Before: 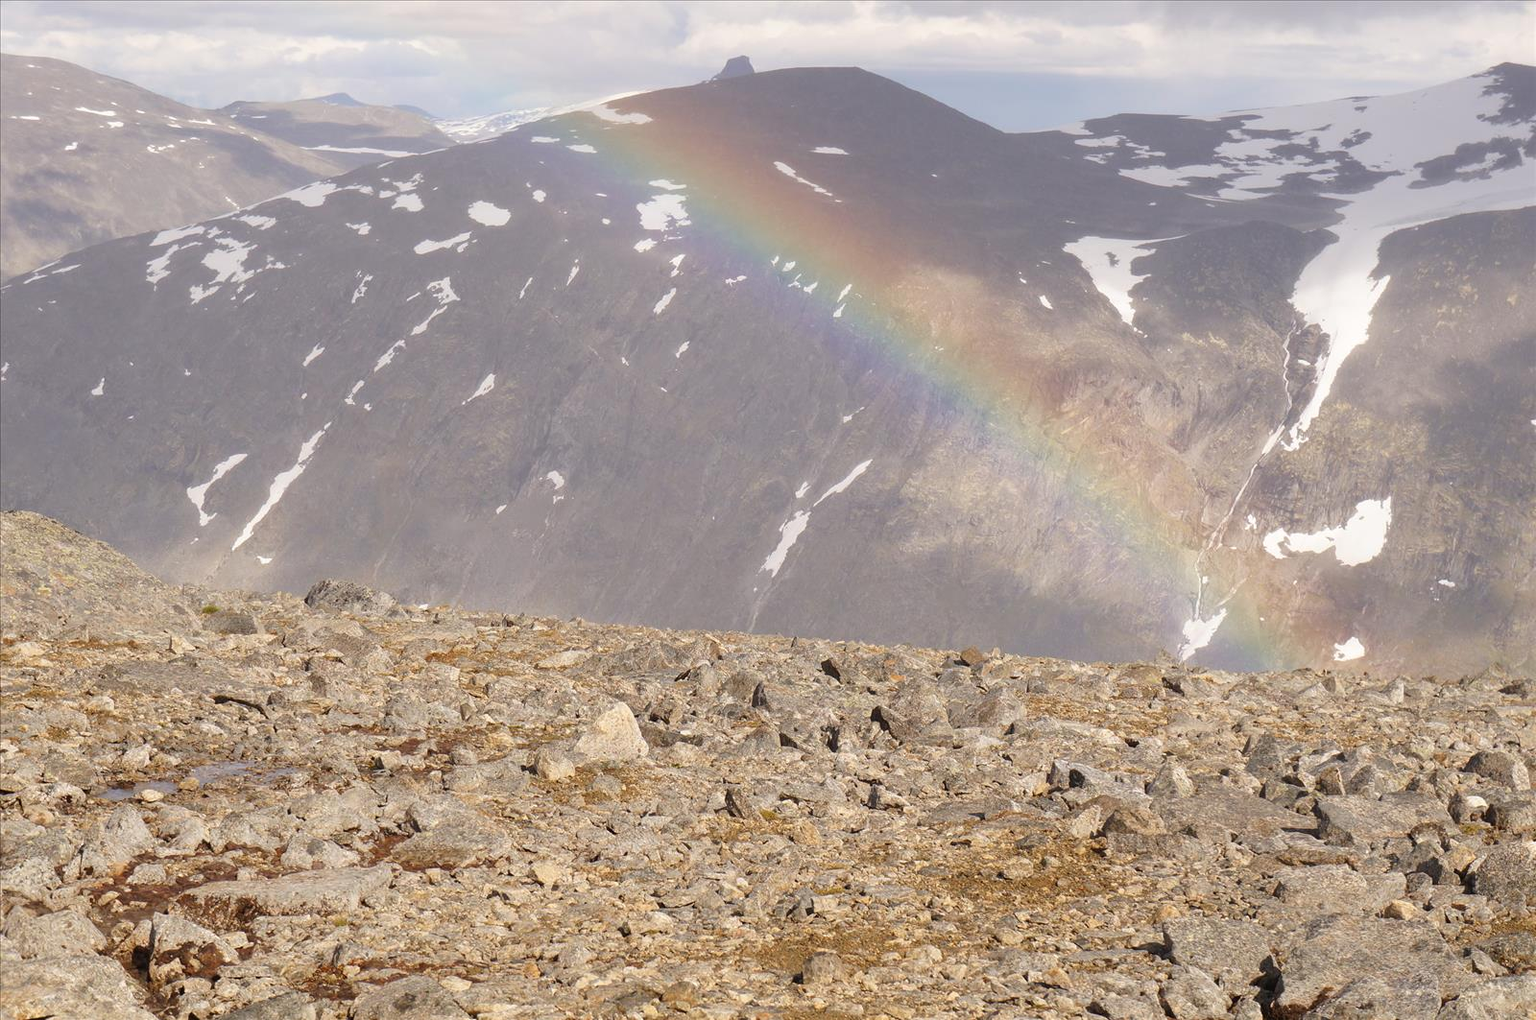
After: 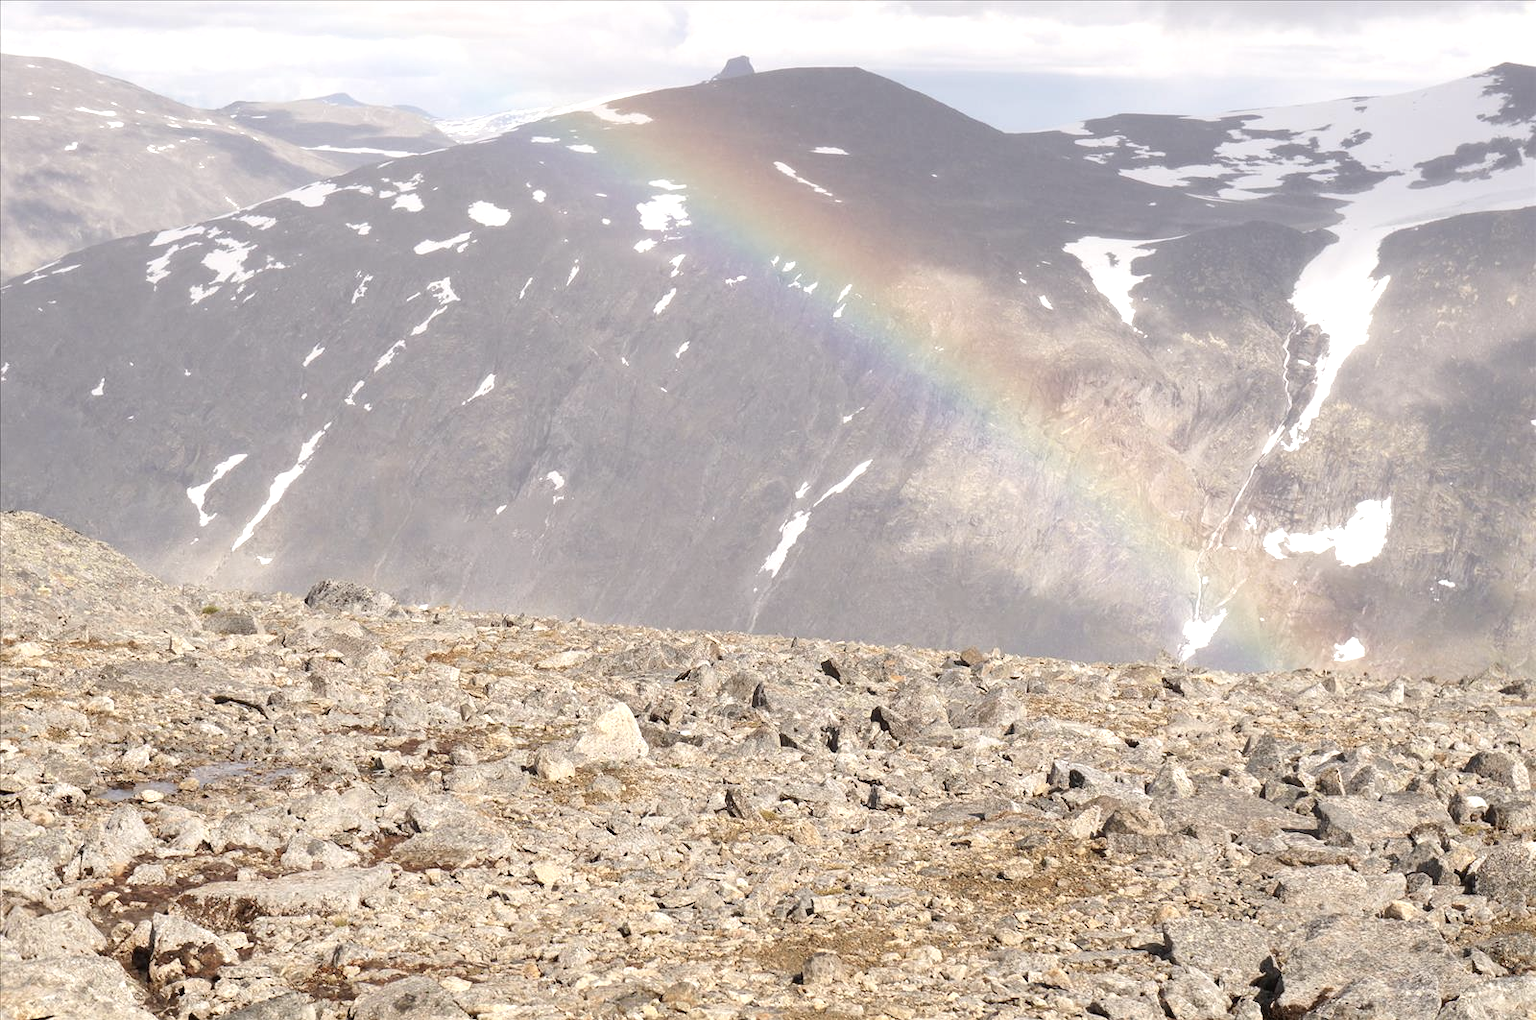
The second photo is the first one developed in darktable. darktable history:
exposure: black level correction 0.001, exposure 0.499 EV, compensate exposure bias true, compensate highlight preservation false
contrast brightness saturation: contrast 0.099, saturation -0.302
